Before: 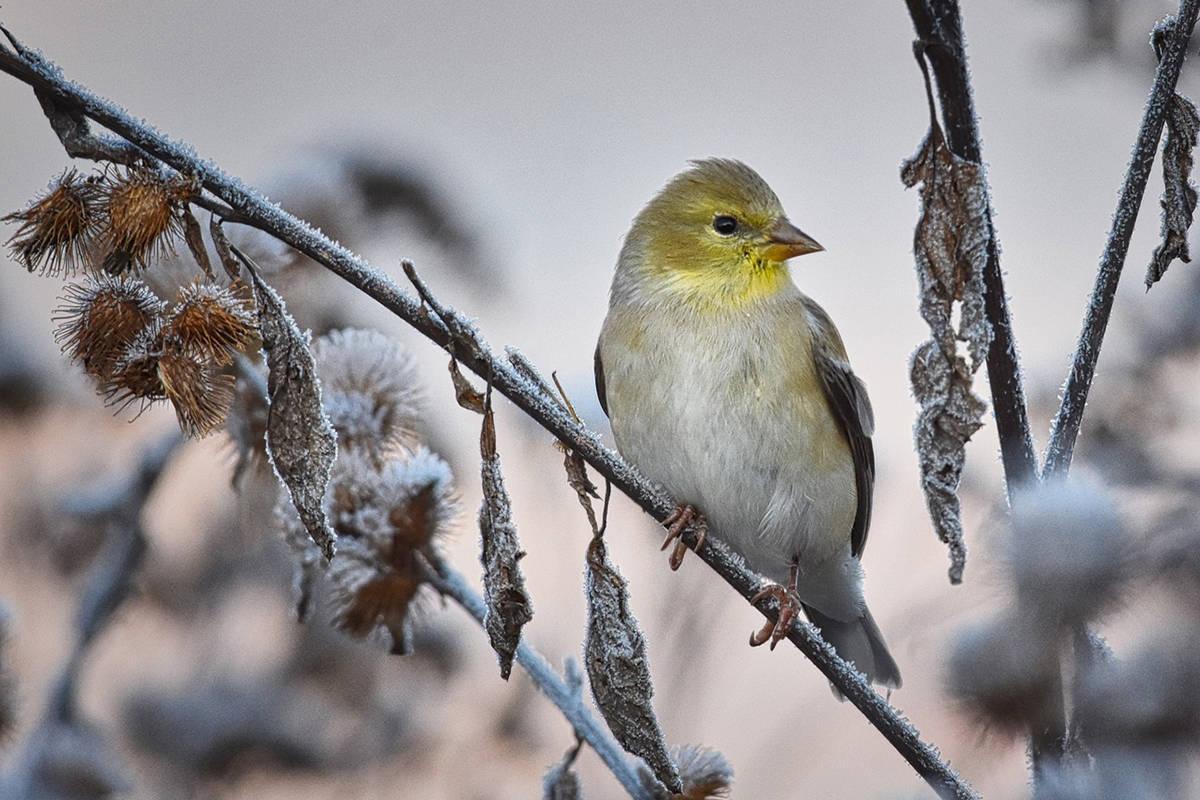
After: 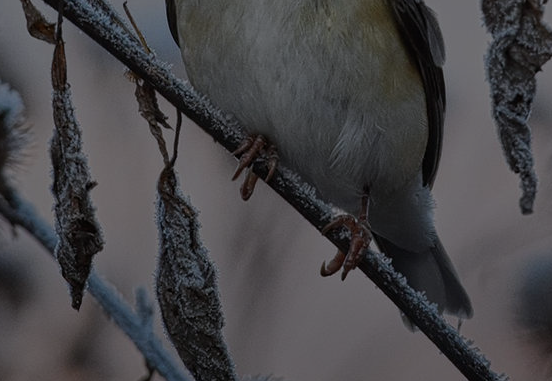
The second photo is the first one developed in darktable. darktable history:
exposure: exposure -2.345 EV, compensate exposure bias true, compensate highlight preservation false
color correction: highlights a* -0.097, highlights b* -5.93, shadows a* -0.143, shadows b* -0.079
crop: left 35.787%, top 46.312%, right 18.137%, bottom 5.961%
